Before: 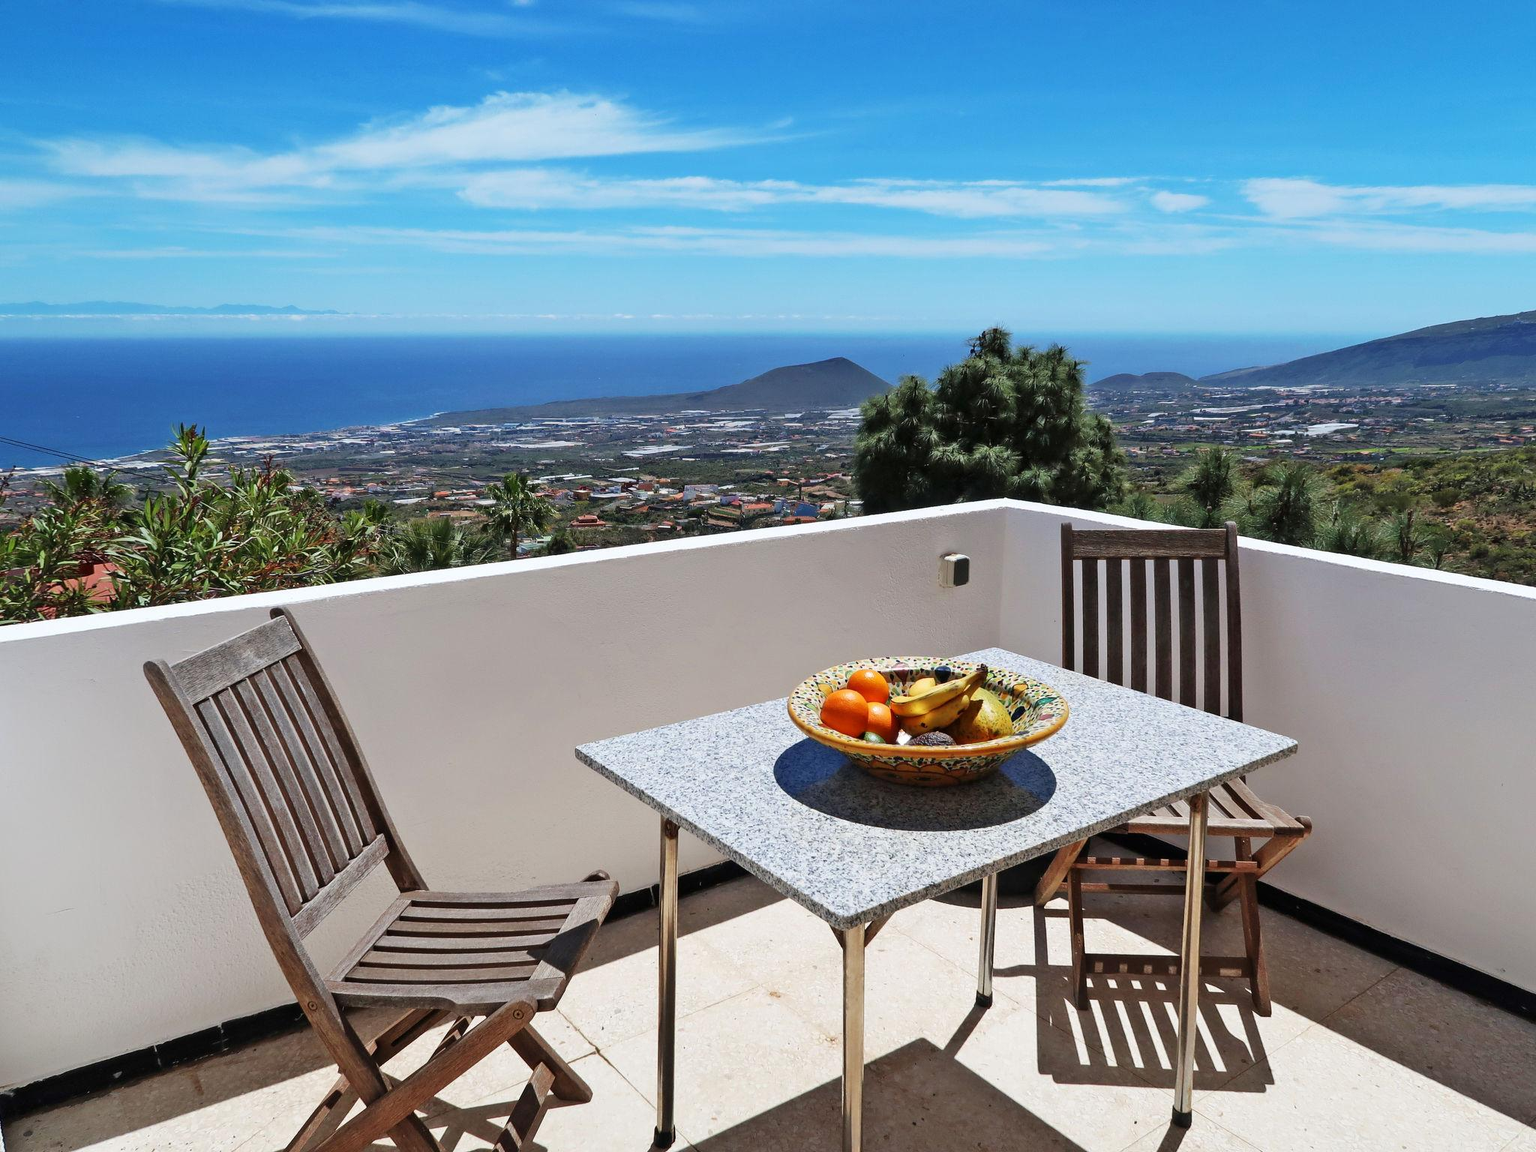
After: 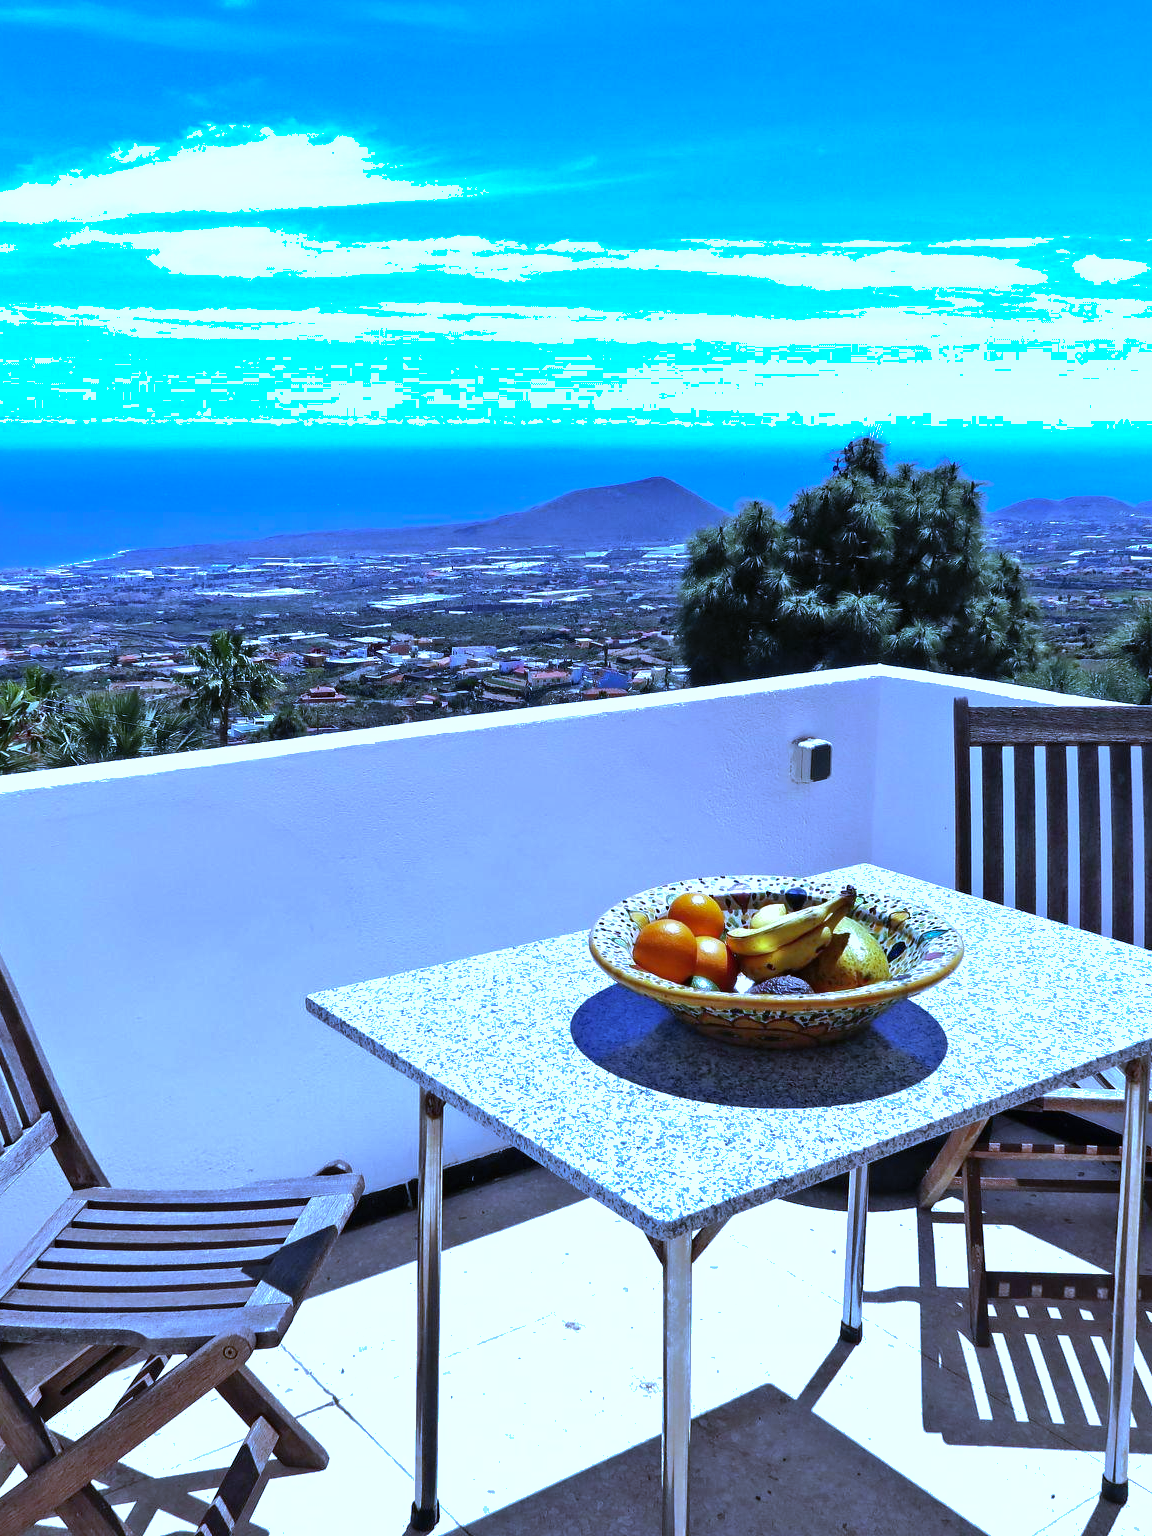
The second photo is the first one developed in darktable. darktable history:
crop and rotate: left 22.516%, right 21.234%
shadows and highlights: on, module defaults
tone equalizer: -8 EV -0.75 EV, -7 EV -0.7 EV, -6 EV -0.6 EV, -5 EV -0.4 EV, -3 EV 0.4 EV, -2 EV 0.6 EV, -1 EV 0.7 EV, +0 EV 0.75 EV, edges refinement/feathering 500, mask exposure compensation -1.57 EV, preserve details no
white balance: red 0.766, blue 1.537
